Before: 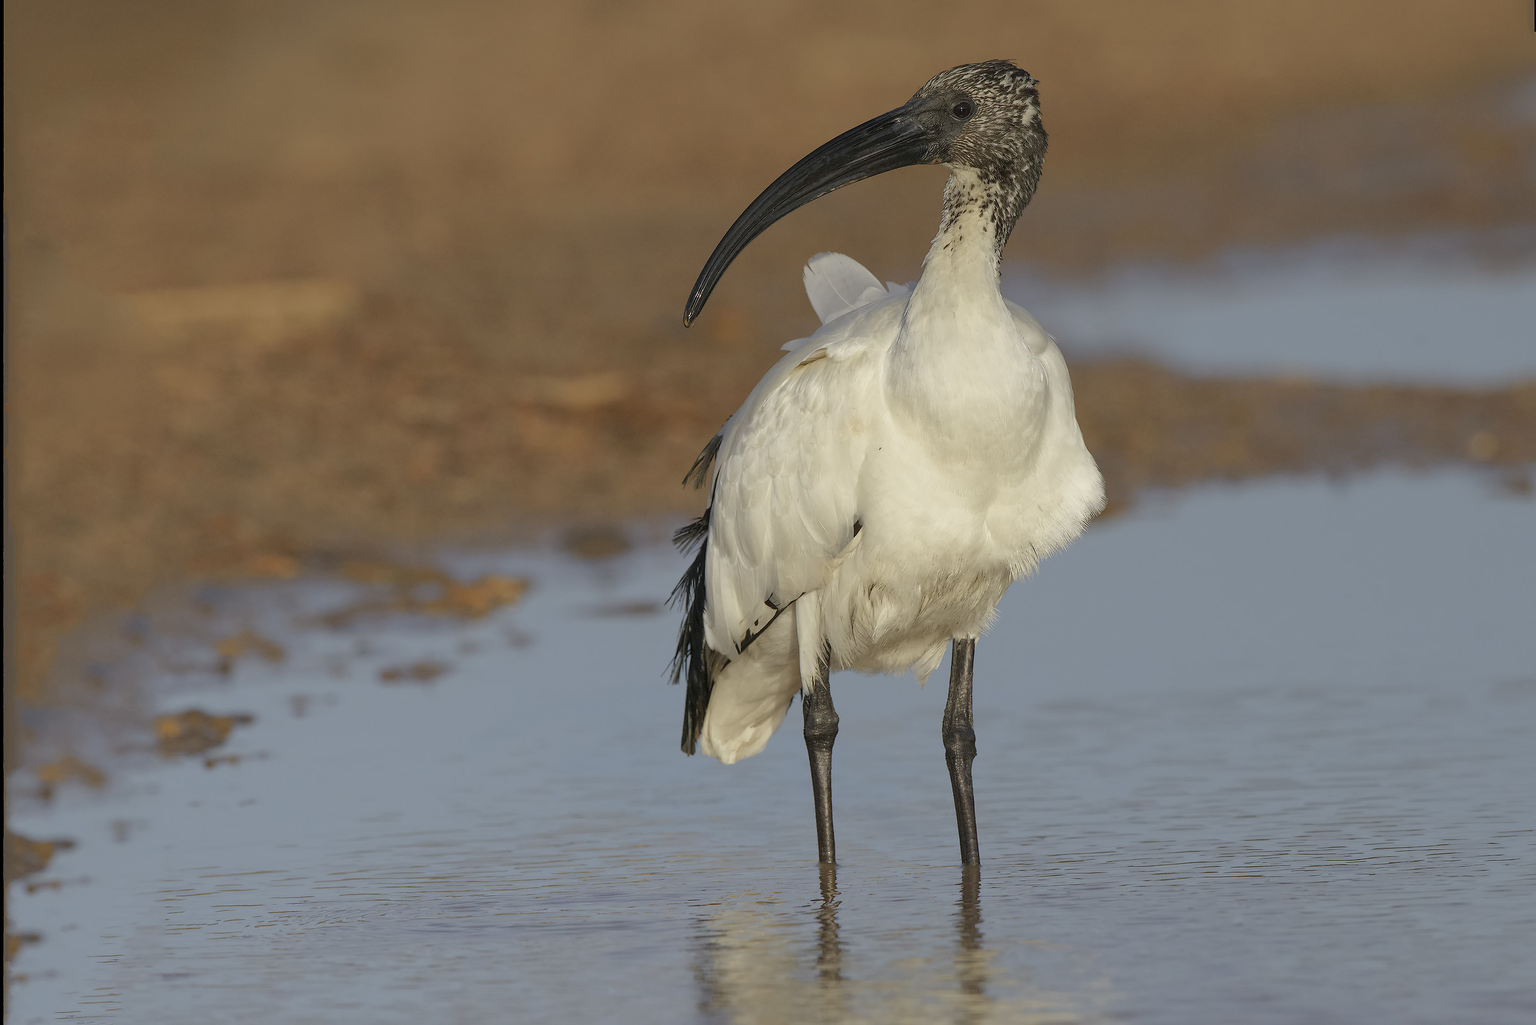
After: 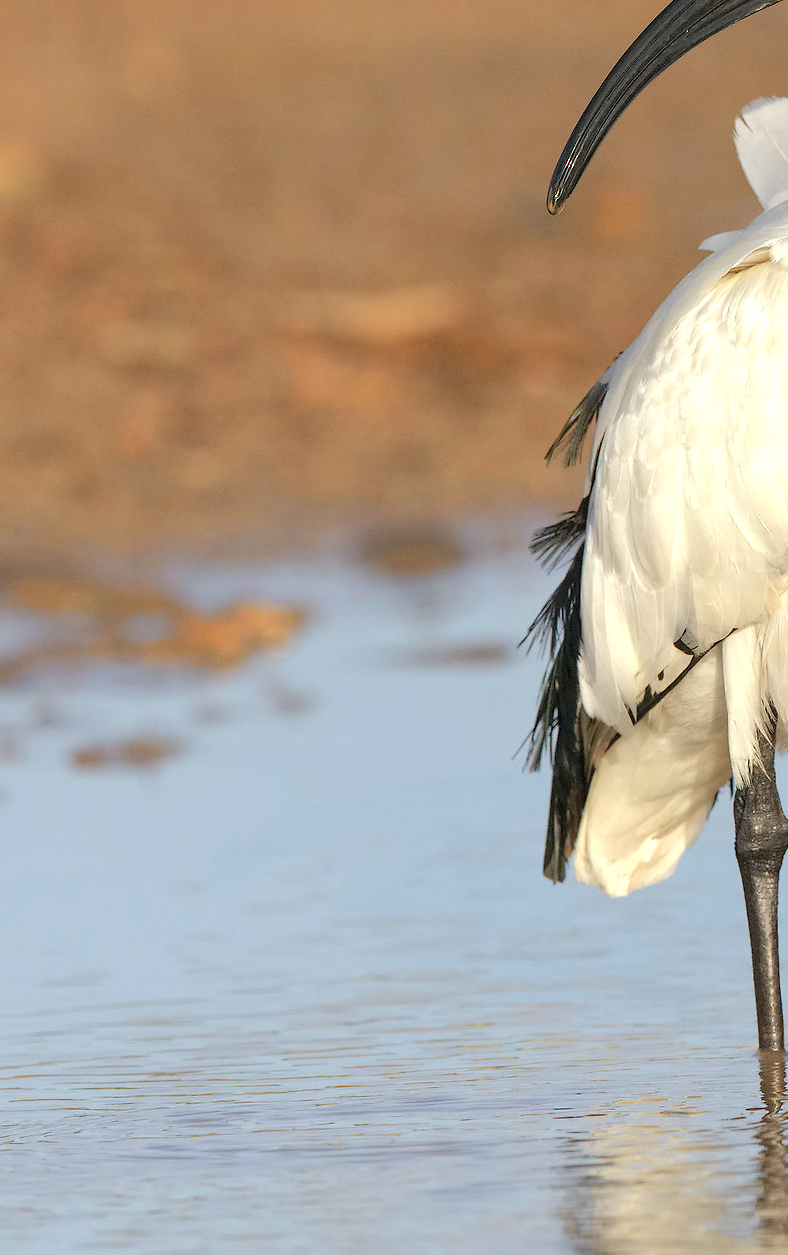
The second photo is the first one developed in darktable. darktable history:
crop and rotate: left 21.715%, top 18.569%, right 45.424%, bottom 2.999%
exposure: exposure 1 EV, compensate highlight preservation false
